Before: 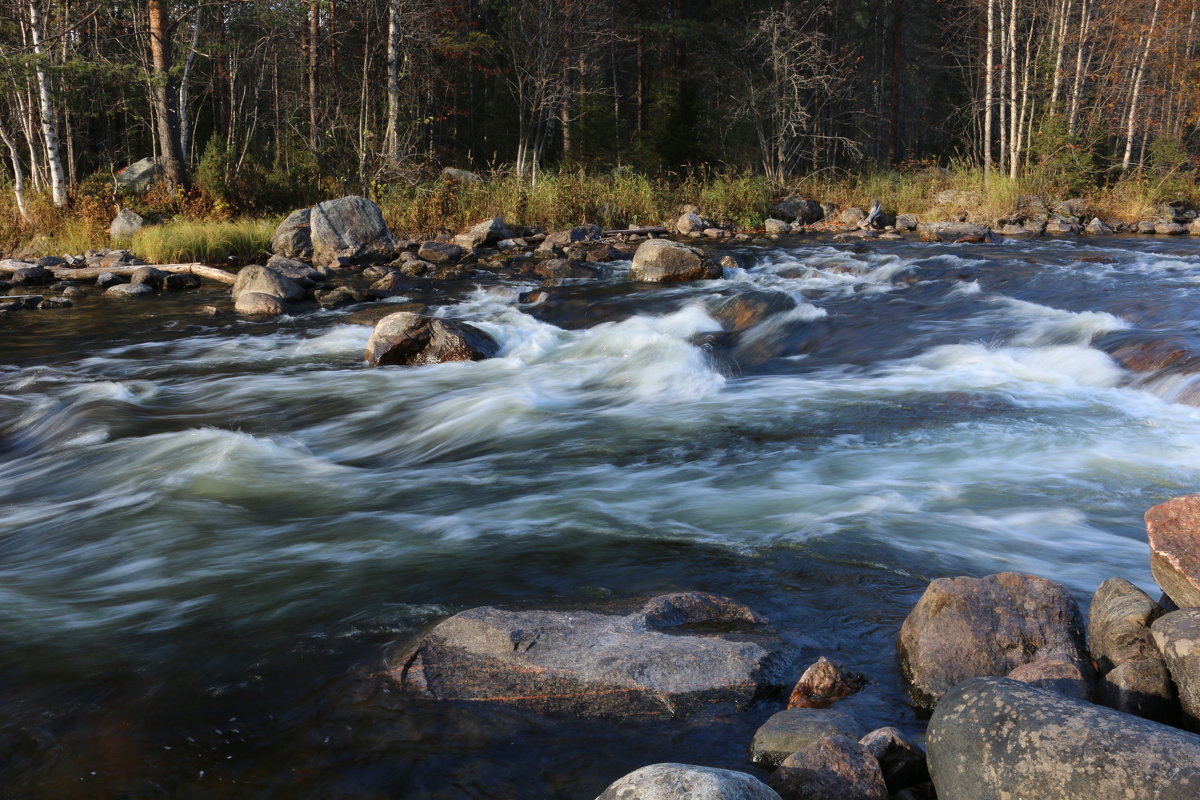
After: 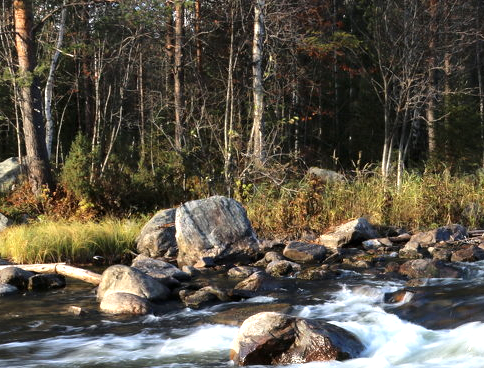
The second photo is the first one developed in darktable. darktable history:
local contrast: mode bilateral grid, contrast 21, coarseness 49, detail 119%, midtone range 0.2
tone equalizer: -8 EV -0.403 EV, -7 EV -0.397 EV, -6 EV -0.316 EV, -5 EV -0.224 EV, -3 EV 0.249 EV, -2 EV 0.317 EV, -1 EV 0.398 EV, +0 EV 0.394 EV
crop and rotate: left 11.286%, top 0.071%, right 48.37%, bottom 53.893%
exposure: black level correction 0, exposure 0.498 EV, compensate highlight preservation false
